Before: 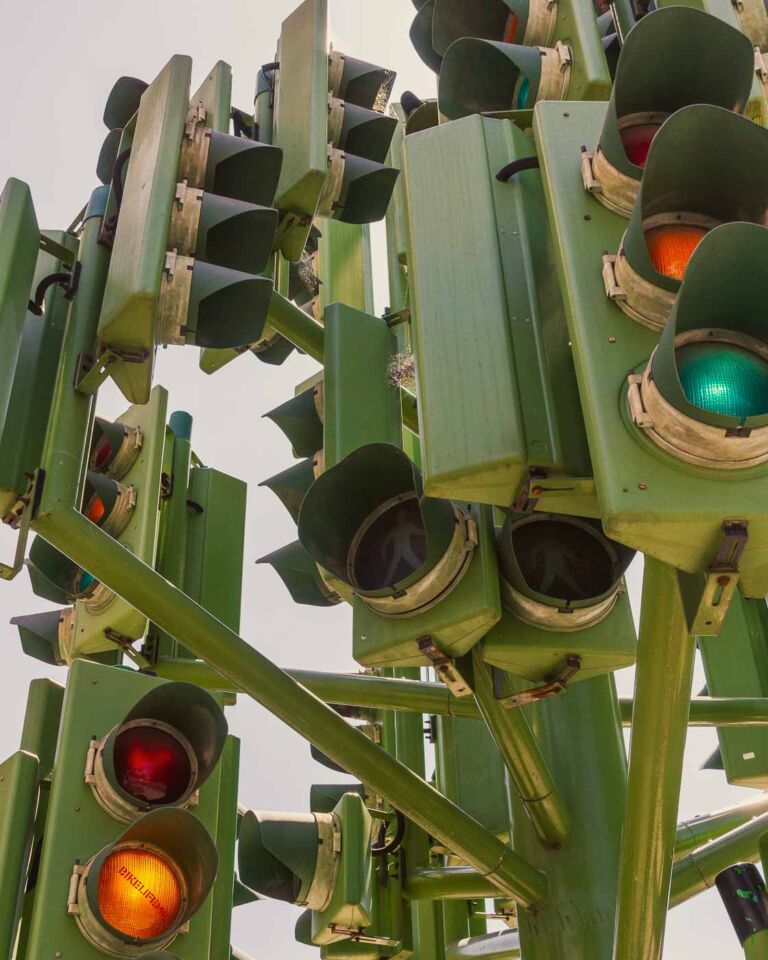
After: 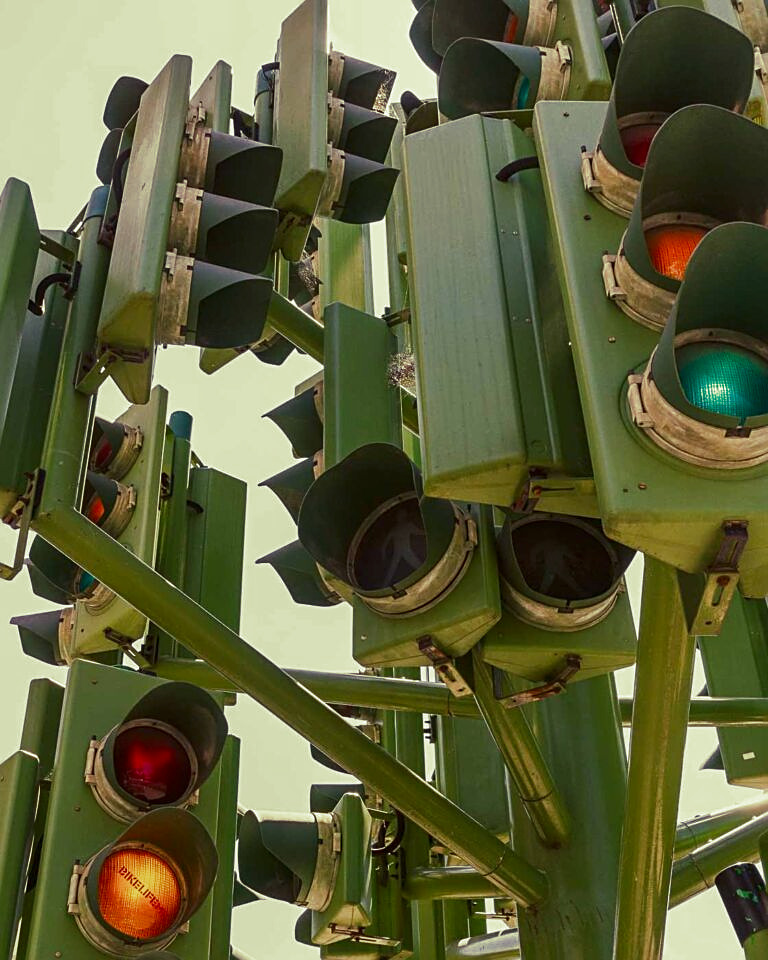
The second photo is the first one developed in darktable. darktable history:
contrast brightness saturation: brightness -0.09
split-toning: shadows › hue 290.82°, shadows › saturation 0.34, highlights › saturation 0.38, balance 0, compress 50%
sharpen: on, module defaults
